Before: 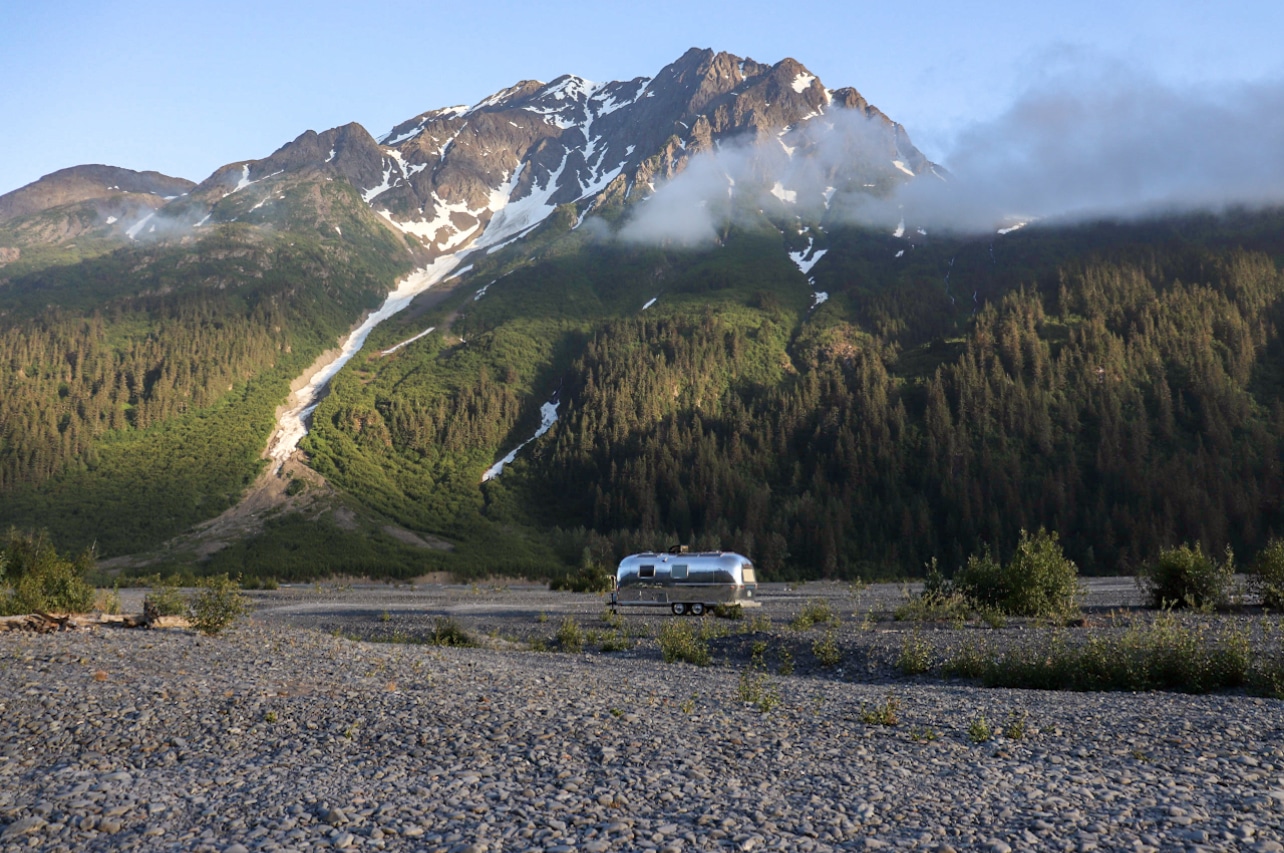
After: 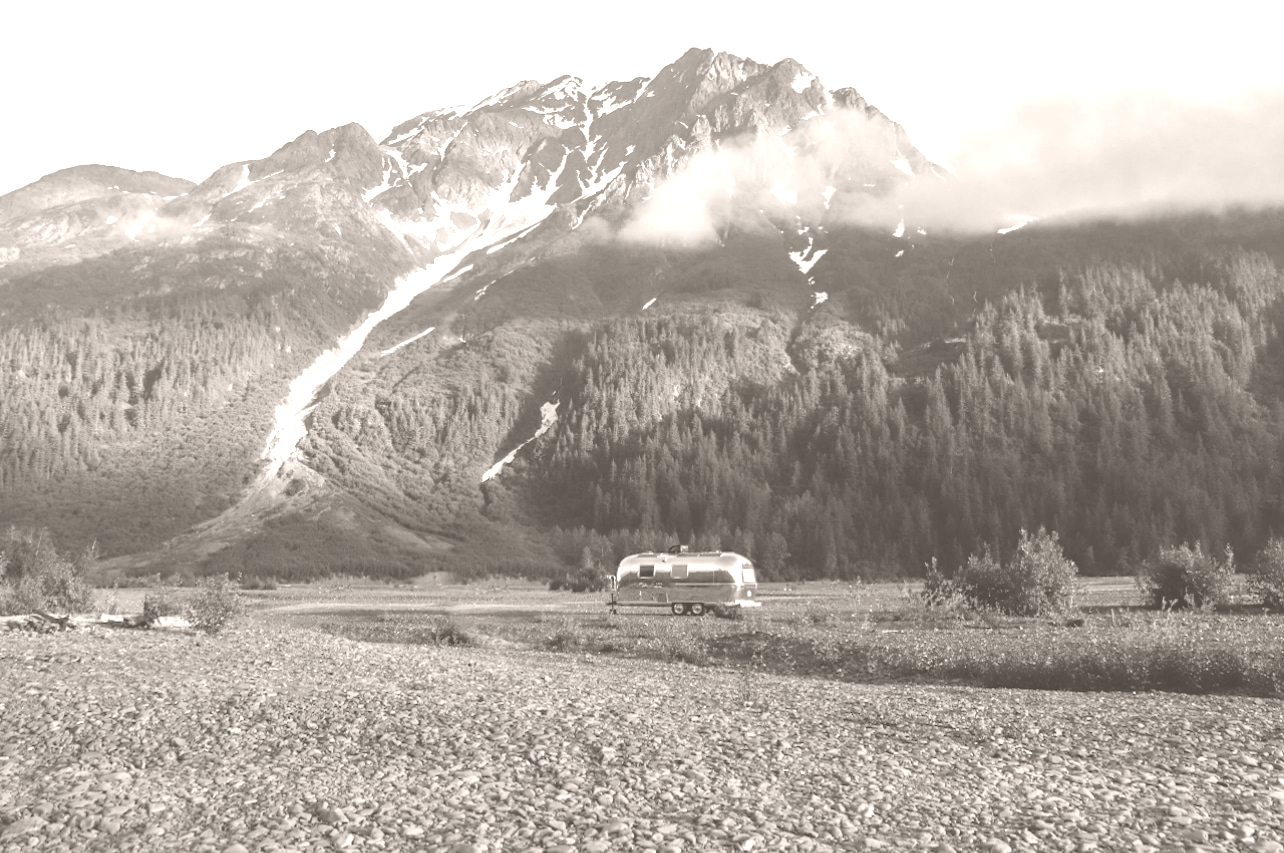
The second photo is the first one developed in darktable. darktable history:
colorize: hue 34.49°, saturation 35.33%, source mix 100%, lightness 55%, version 1
exposure: black level correction 0.001, exposure -0.125 EV, compensate exposure bias true, compensate highlight preservation false
